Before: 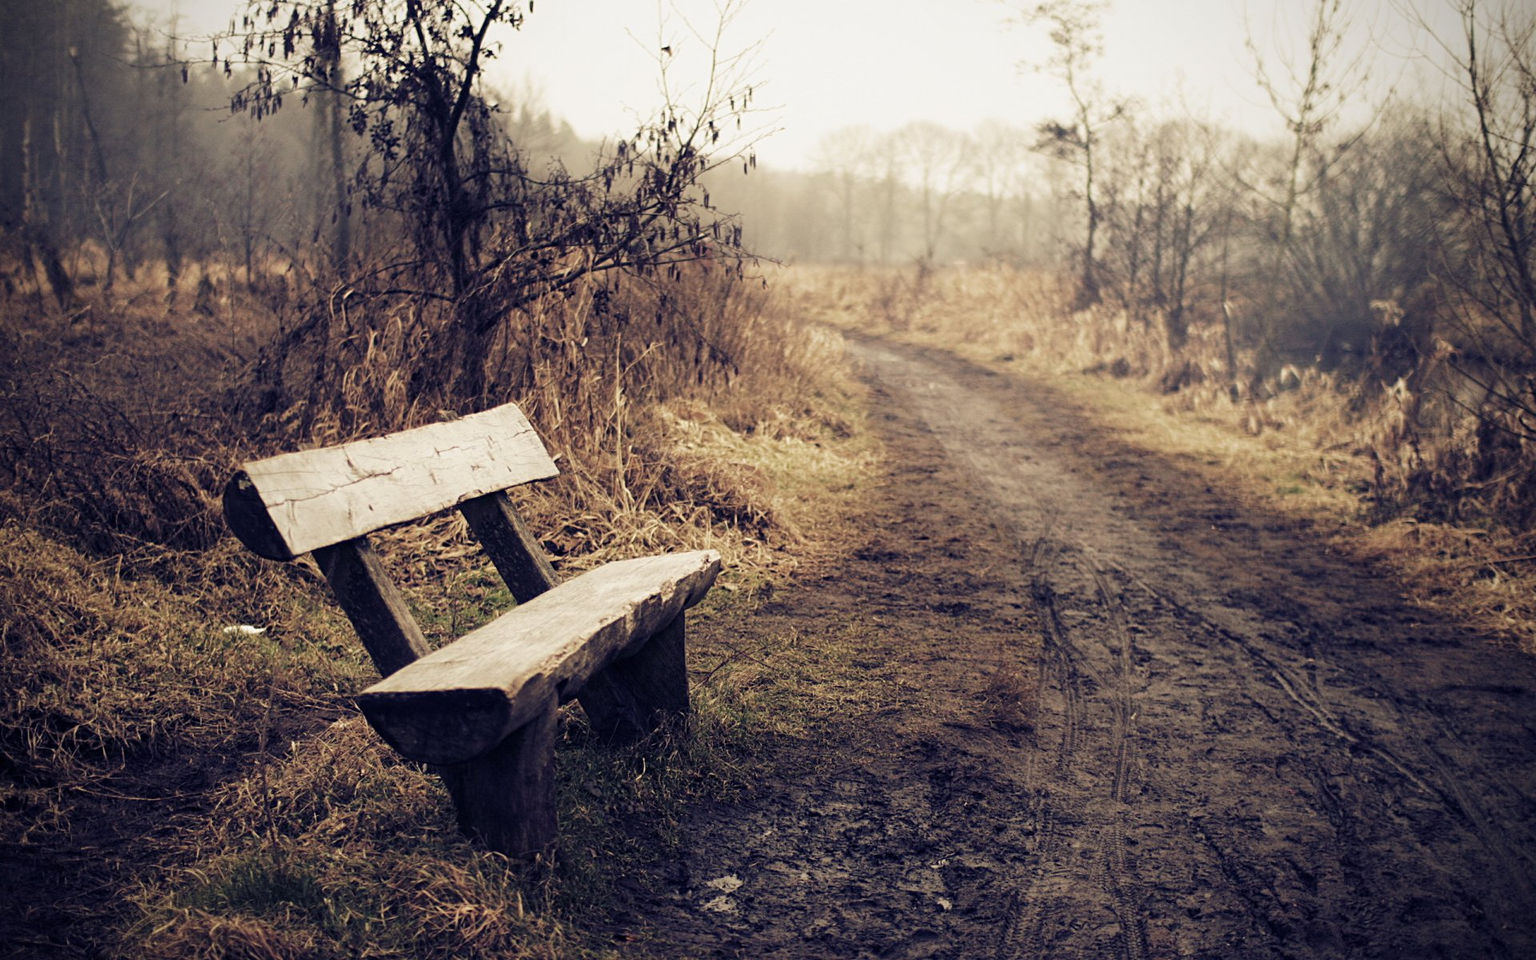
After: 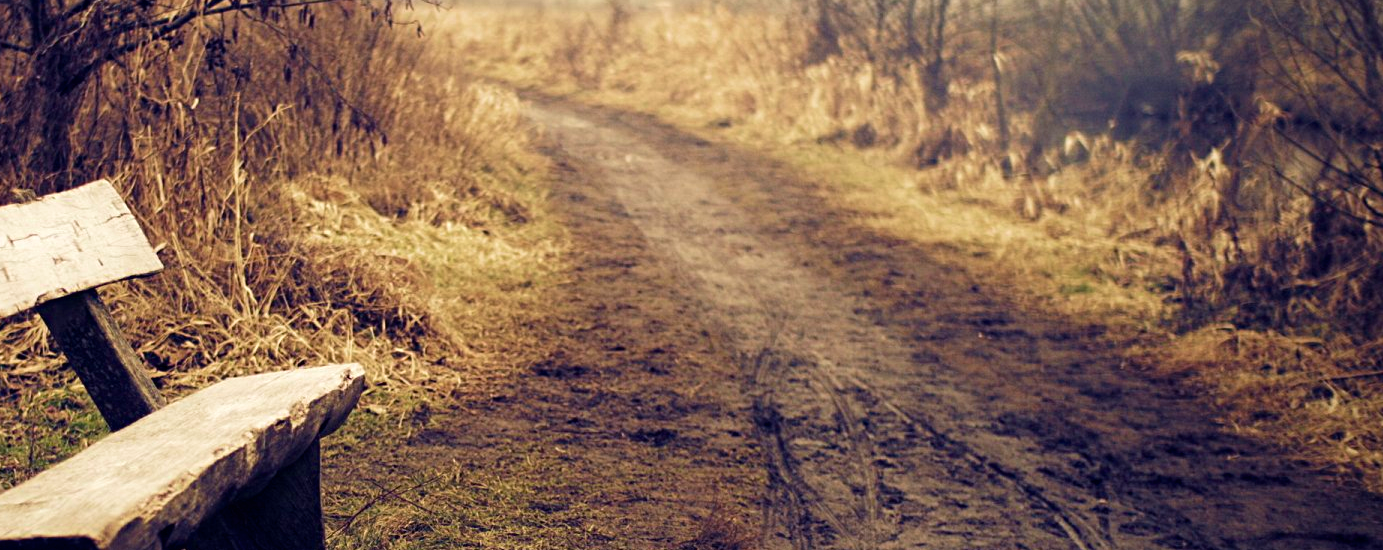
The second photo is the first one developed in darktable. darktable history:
crop and rotate: left 27.938%, top 27.046%, bottom 27.046%
velvia: on, module defaults
color balance rgb: linear chroma grading › shadows 16%, perceptual saturation grading › global saturation 8%, perceptual saturation grading › shadows 4%, perceptual brilliance grading › global brilliance 2%, perceptual brilliance grading › highlights 8%, perceptual brilliance grading › shadows -4%, global vibrance 16%, saturation formula JzAzBz (2021)
